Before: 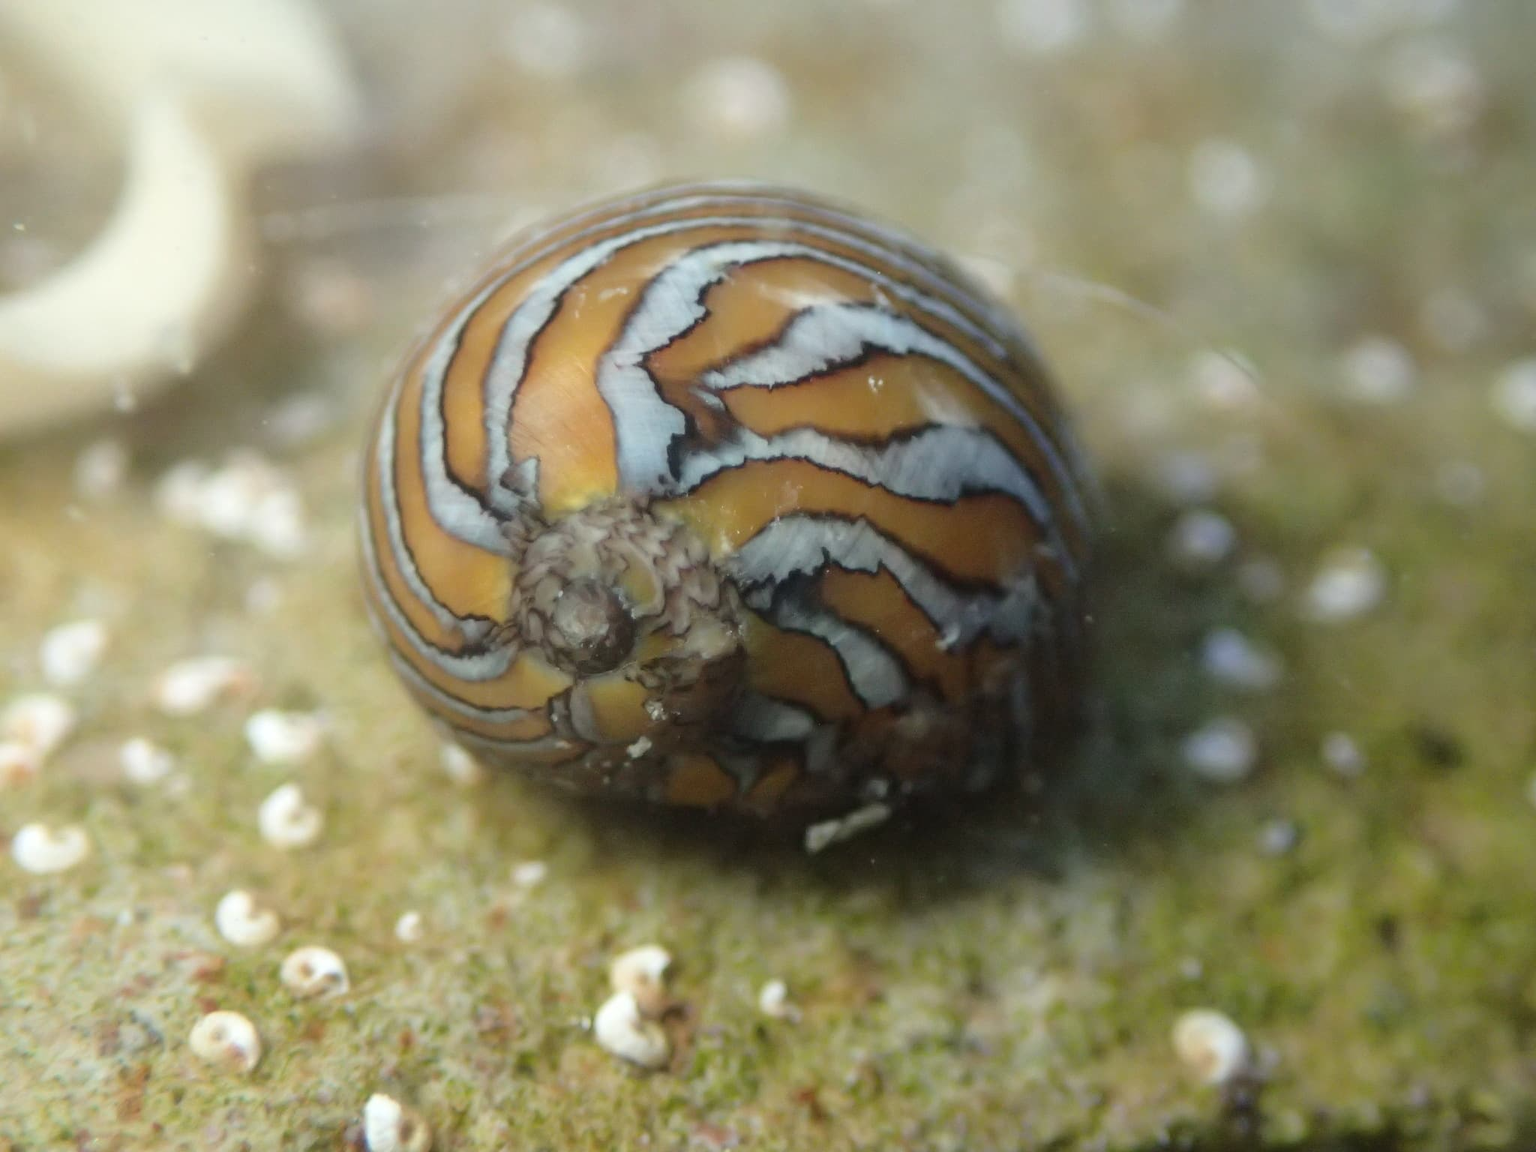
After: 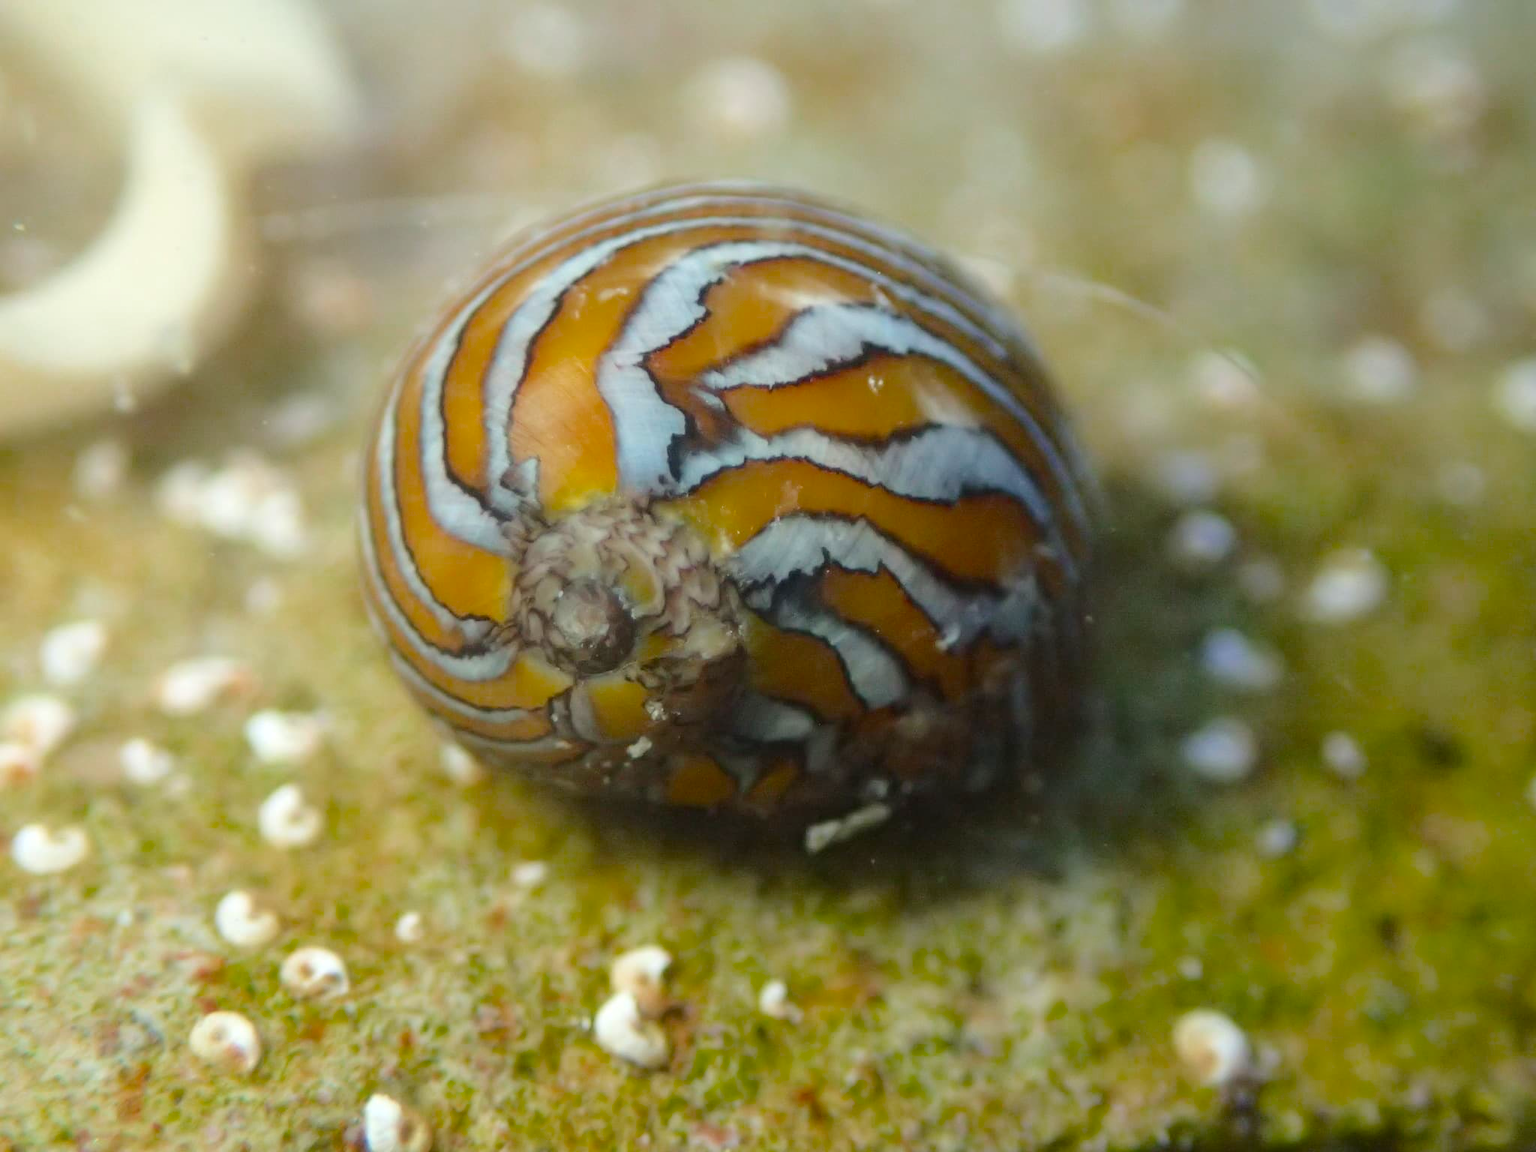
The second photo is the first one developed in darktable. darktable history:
color balance rgb: perceptual saturation grading › global saturation 24.953%, perceptual brilliance grading › mid-tones 10.267%, perceptual brilliance grading › shadows 15.438%, global vibrance 16.818%, saturation formula JzAzBz (2021)
